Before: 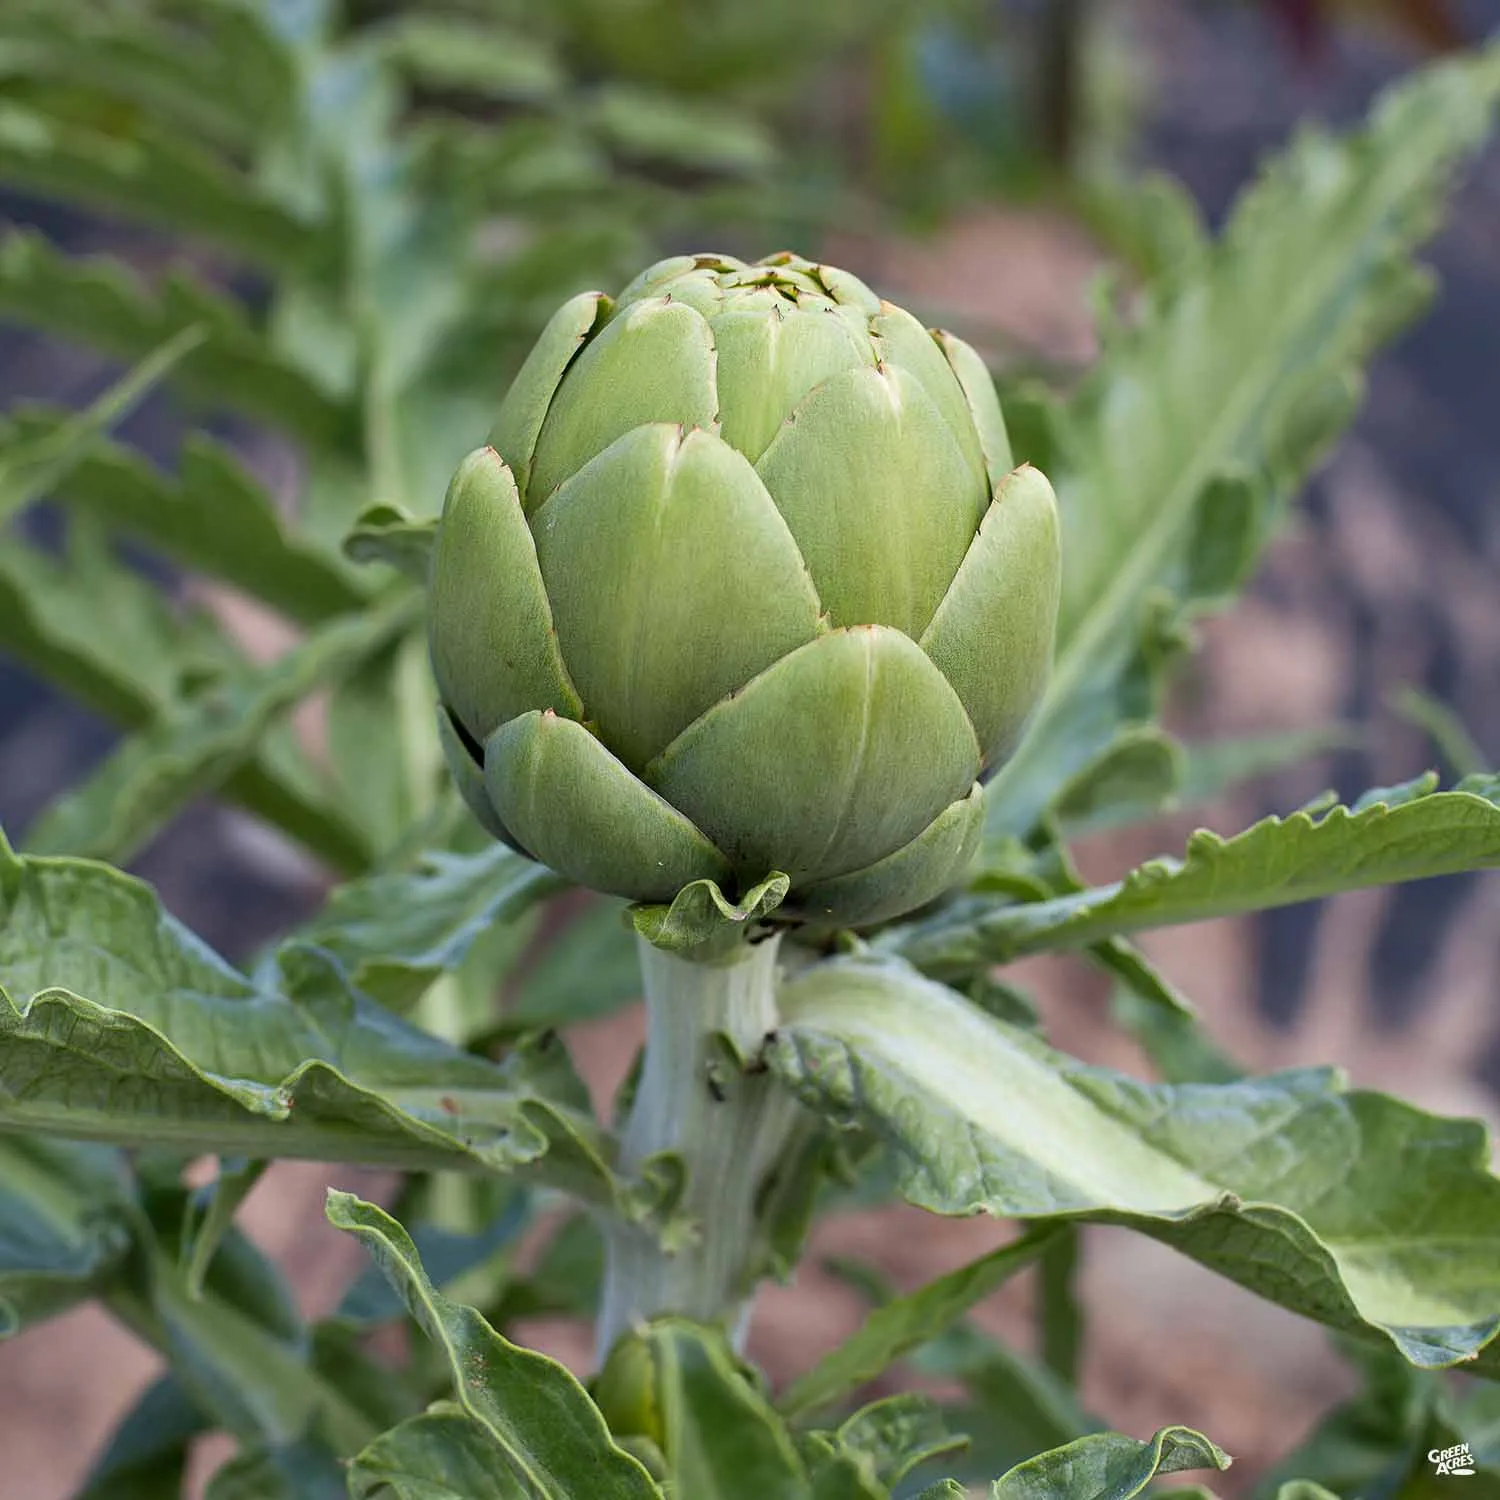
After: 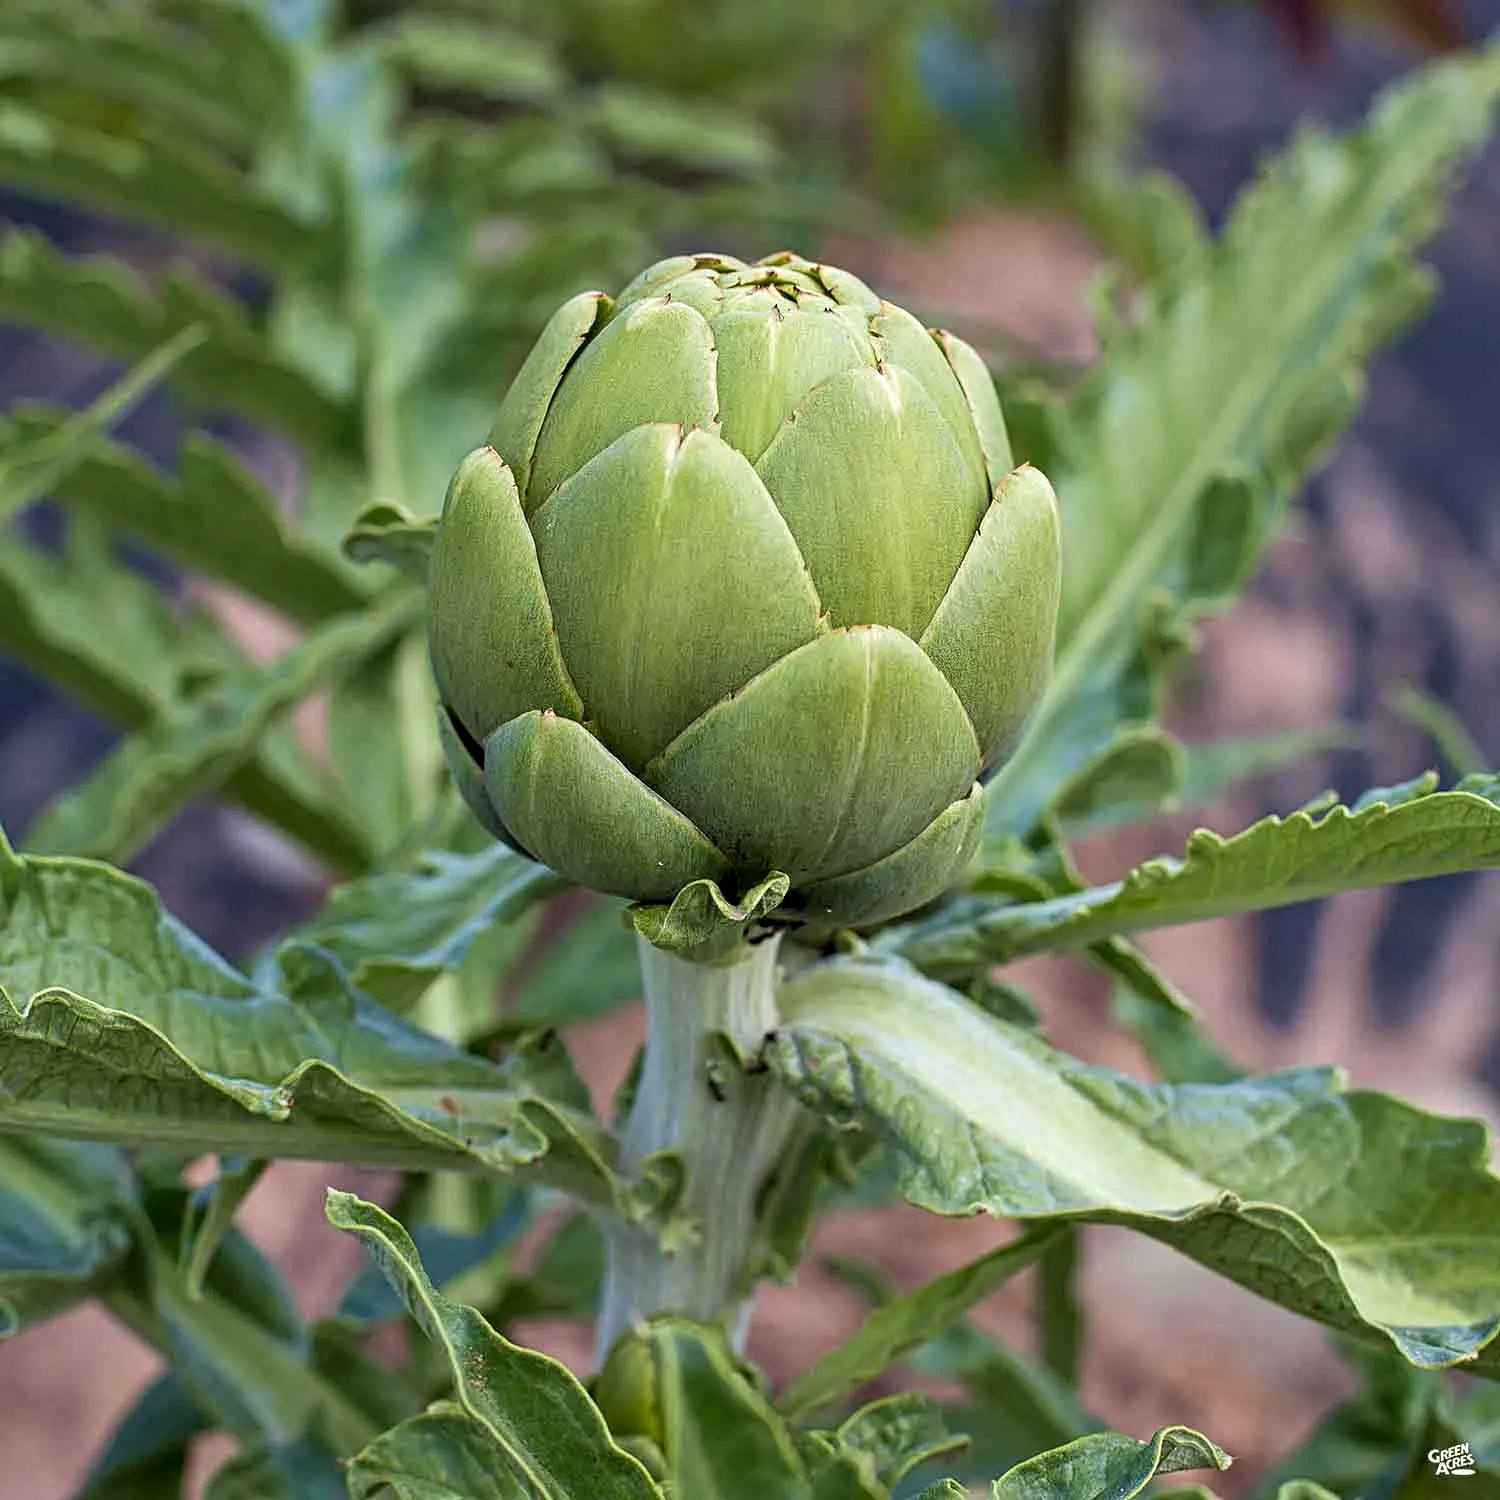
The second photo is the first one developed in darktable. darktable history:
exposure: black level correction 0.002, compensate exposure bias true, compensate highlight preservation false
local contrast: highlights 101%, shadows 98%, detail 119%, midtone range 0.2
contrast equalizer: octaves 7, y [[0.5, 0.5, 0.5, 0.539, 0.64, 0.611], [0.5 ×6], [0.5 ×6], [0 ×6], [0 ×6]]
velvia: on, module defaults
